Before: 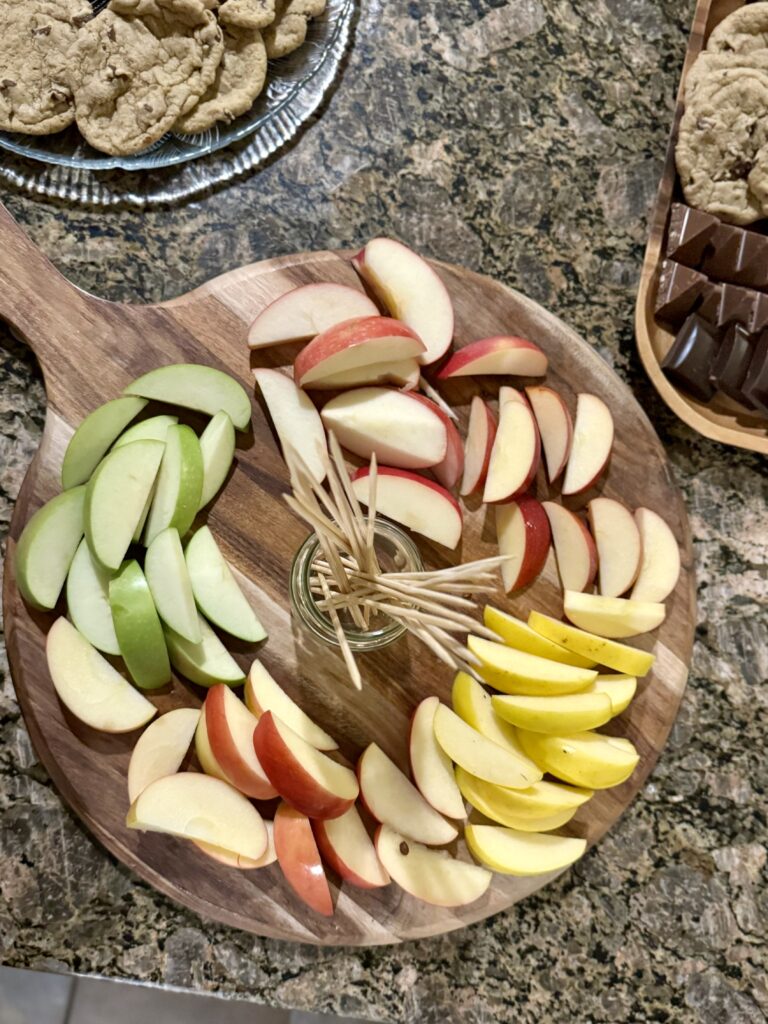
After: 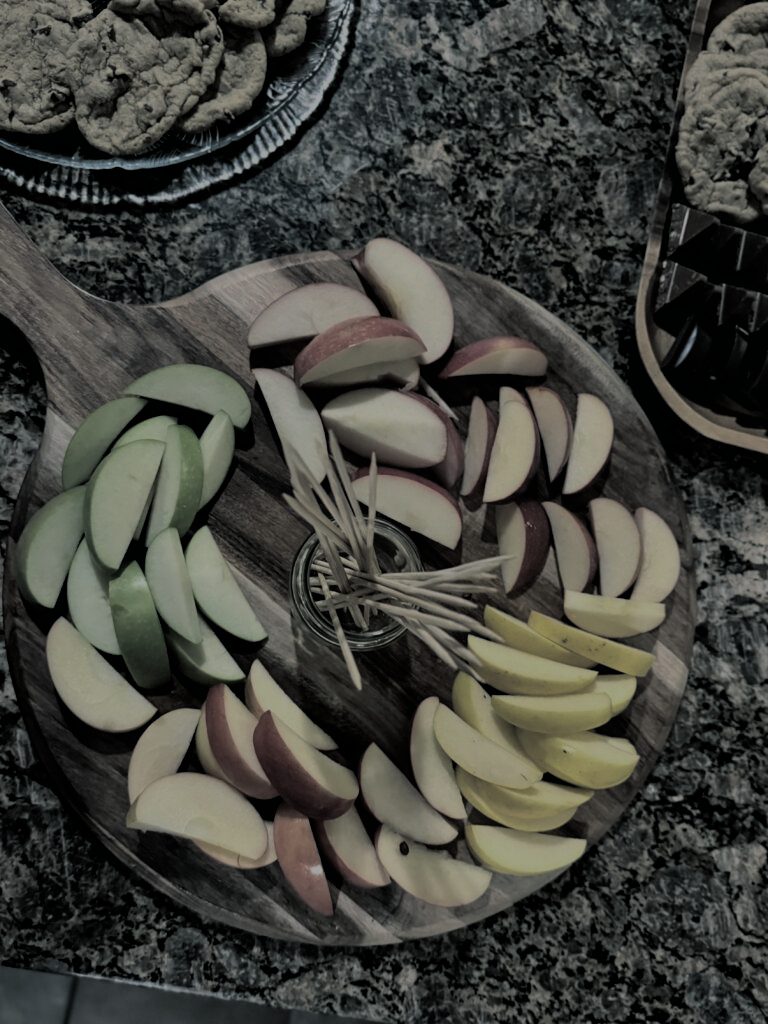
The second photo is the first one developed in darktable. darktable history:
bloom: on, module defaults
split-toning: shadows › hue 201.6°, shadows › saturation 0.16, highlights › hue 50.4°, highlights › saturation 0.2, balance -49.9
exposure: exposure -1.468 EV, compensate highlight preservation false
filmic rgb: black relative exposure -5 EV, hardness 2.88, contrast 1.2
